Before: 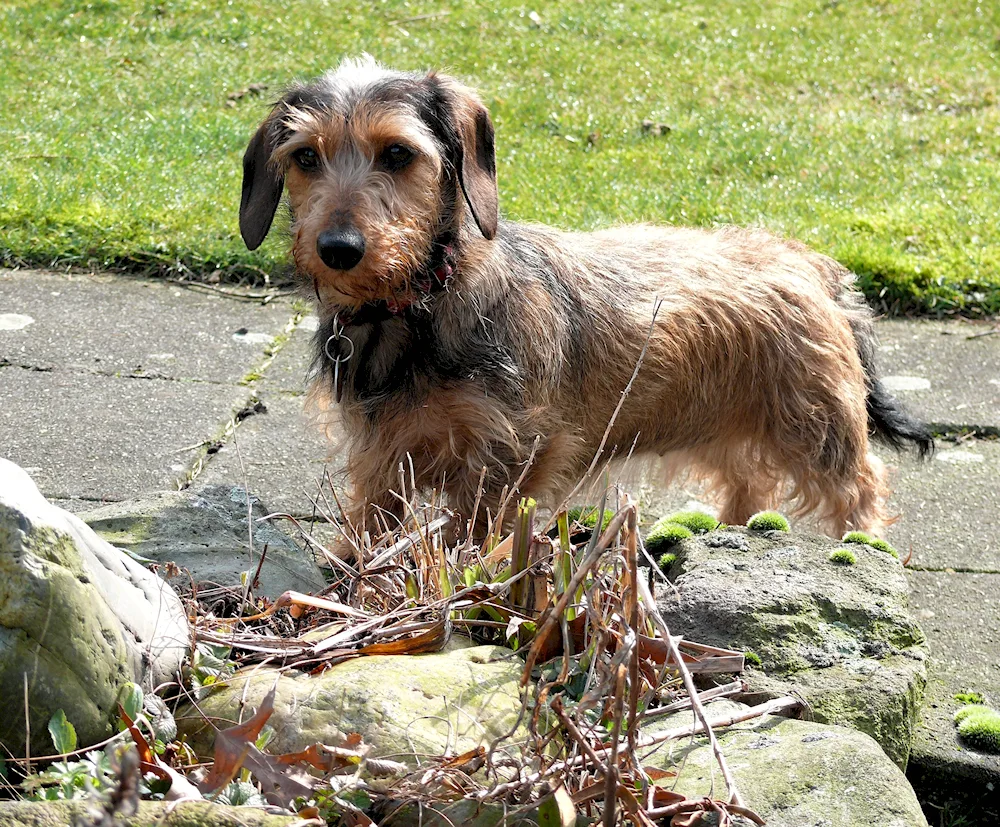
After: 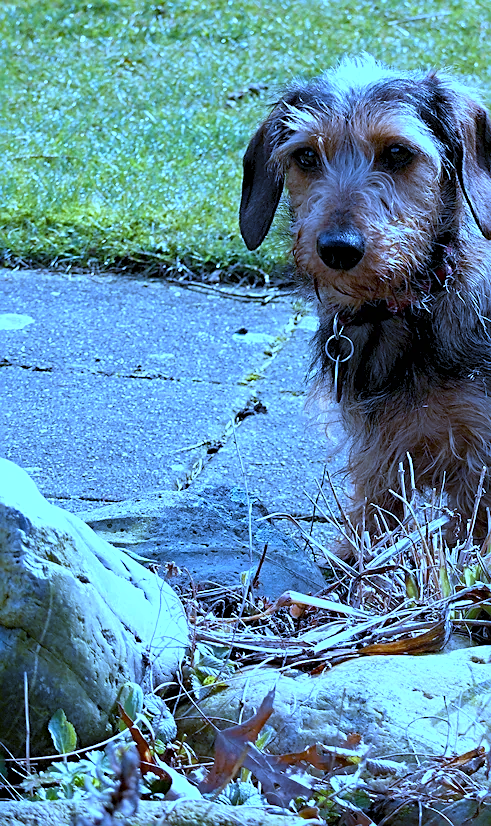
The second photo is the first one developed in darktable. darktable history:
haze removal: compatibility mode true, adaptive false
sharpen: on, module defaults
crop and rotate: left 0%, top 0%, right 50.845%
white balance: red 0.766, blue 1.537
color correction: highlights a* -2.24, highlights b* -18.1
